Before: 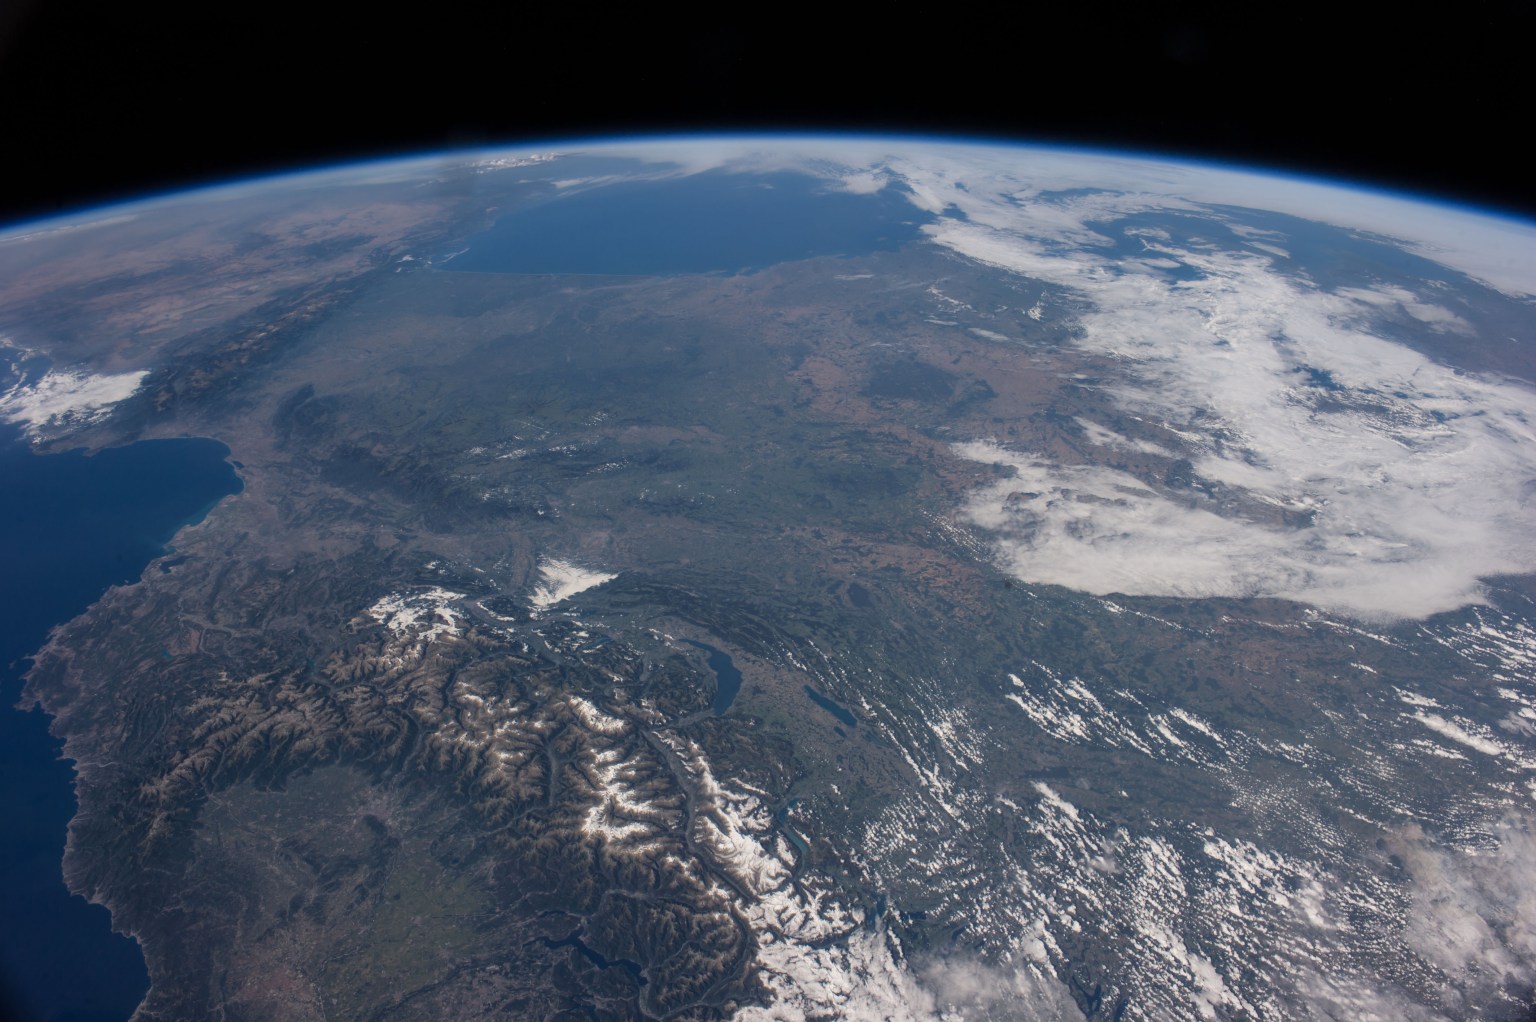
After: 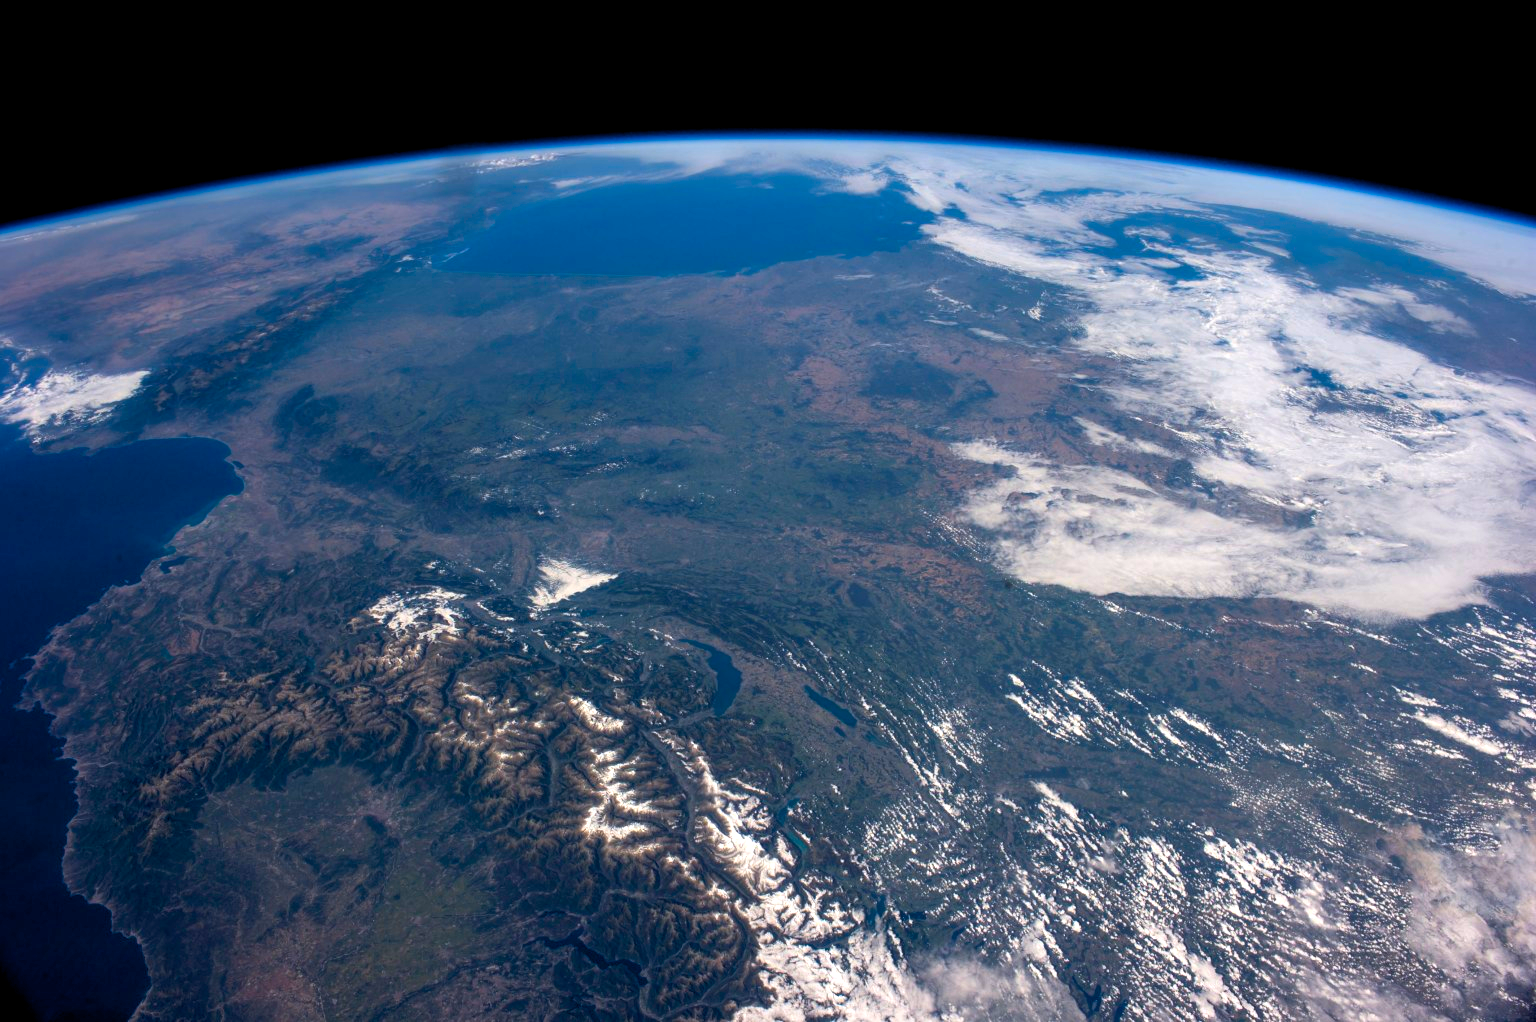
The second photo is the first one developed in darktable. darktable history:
color balance rgb: global offset › luminance -0.855%, linear chroma grading › global chroma 15.442%, perceptual saturation grading › global saturation 40.579%, perceptual brilliance grading › global brilliance -5.731%, perceptual brilliance grading › highlights 23.934%, perceptual brilliance grading › mid-tones 6.816%, perceptual brilliance grading › shadows -4.609%, global vibrance 19.728%
